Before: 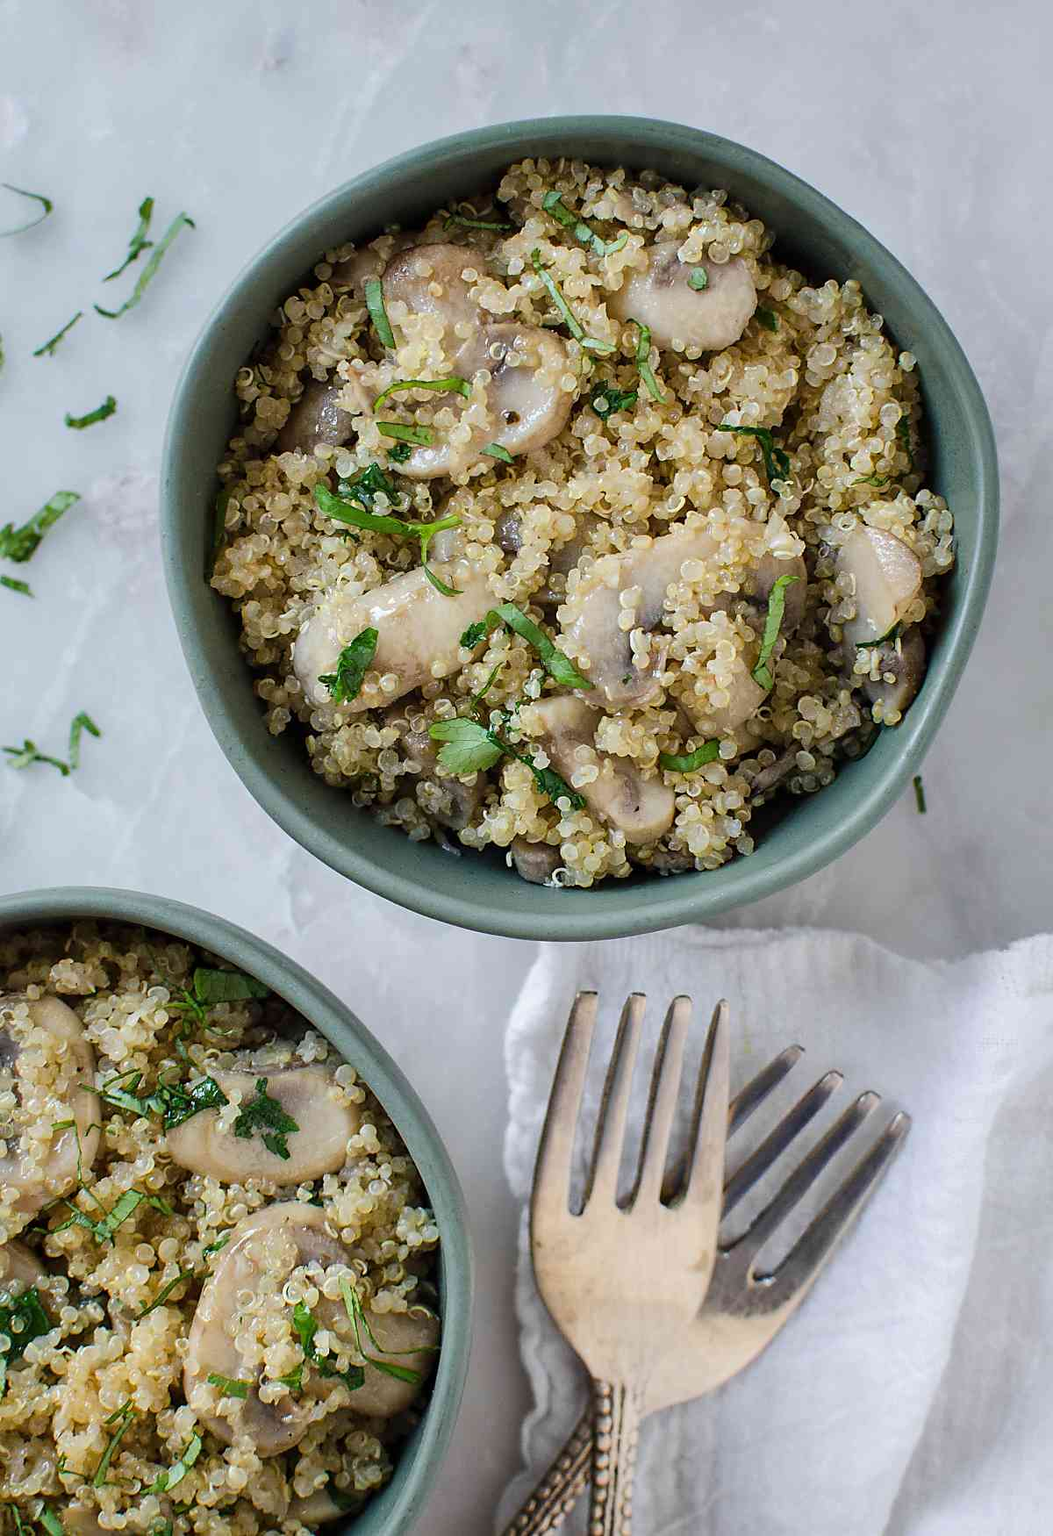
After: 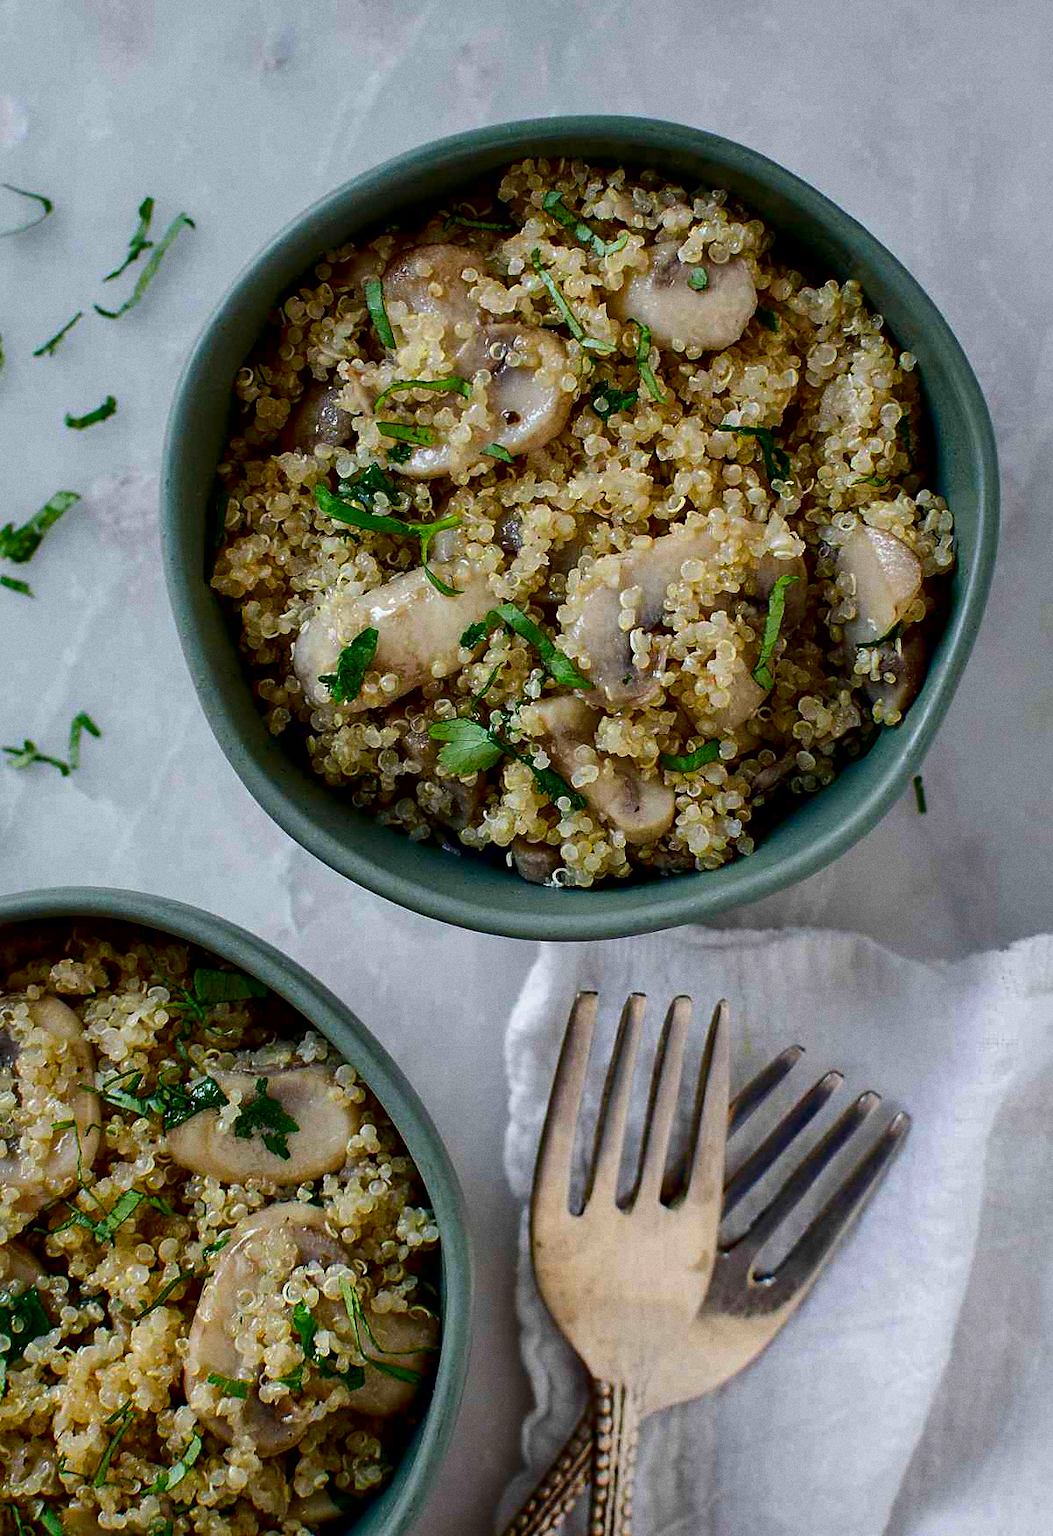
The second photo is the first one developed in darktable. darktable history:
contrast brightness saturation: brightness -0.25, saturation 0.2
white balance: emerald 1
exposure: black level correction 0.009, exposure 0.014 EV, compensate highlight preservation false
grain: coarseness 0.09 ISO
